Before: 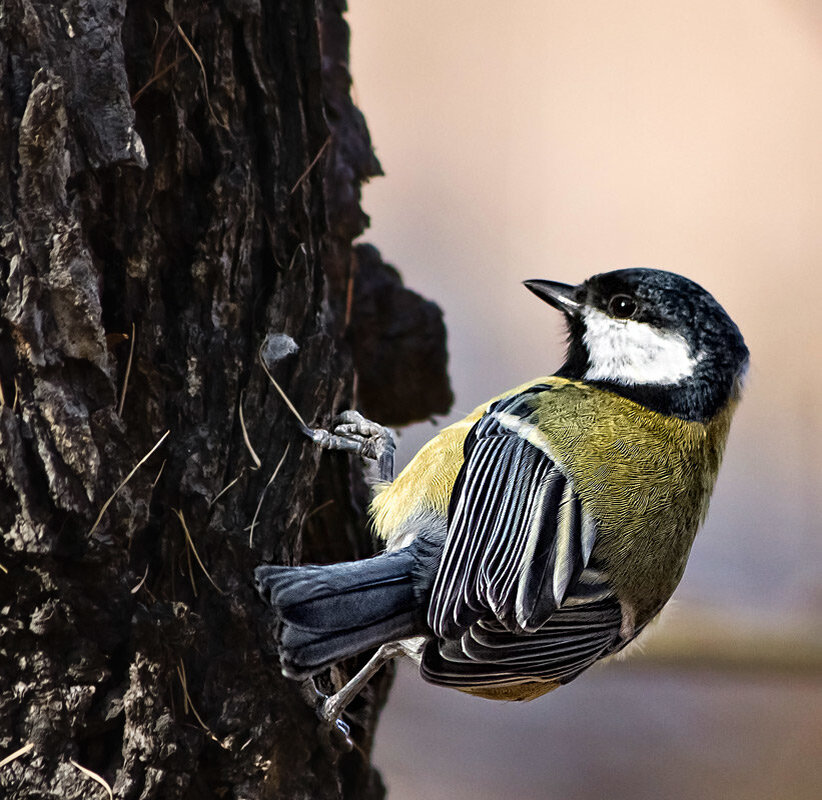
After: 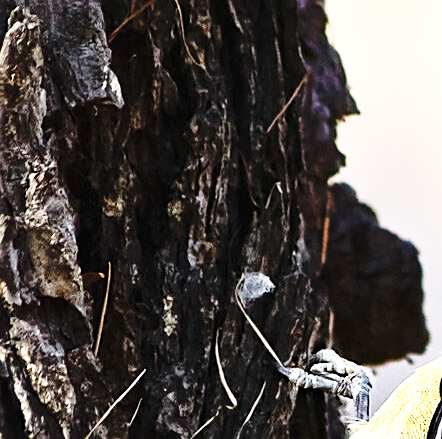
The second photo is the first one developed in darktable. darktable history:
sharpen: on, module defaults
exposure: exposure 0.561 EV, compensate highlight preservation false
base curve: curves: ch0 [(0, 0) (0.032, 0.037) (0.105, 0.228) (0.435, 0.76) (0.856, 0.983) (1, 1)], preserve colors none
crop and rotate: left 3.028%, top 7.648%, right 43.158%, bottom 37.369%
